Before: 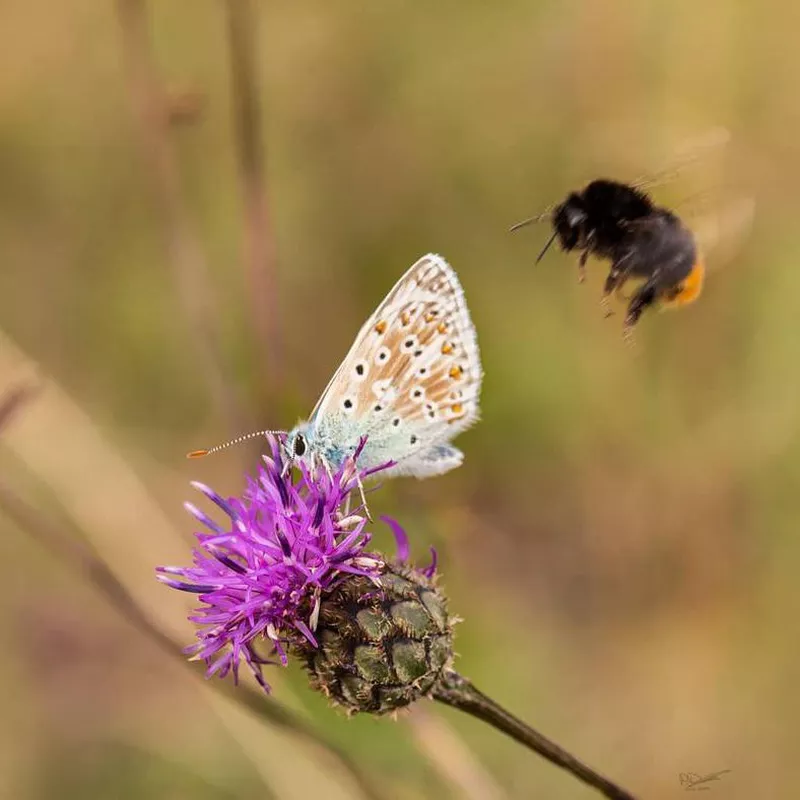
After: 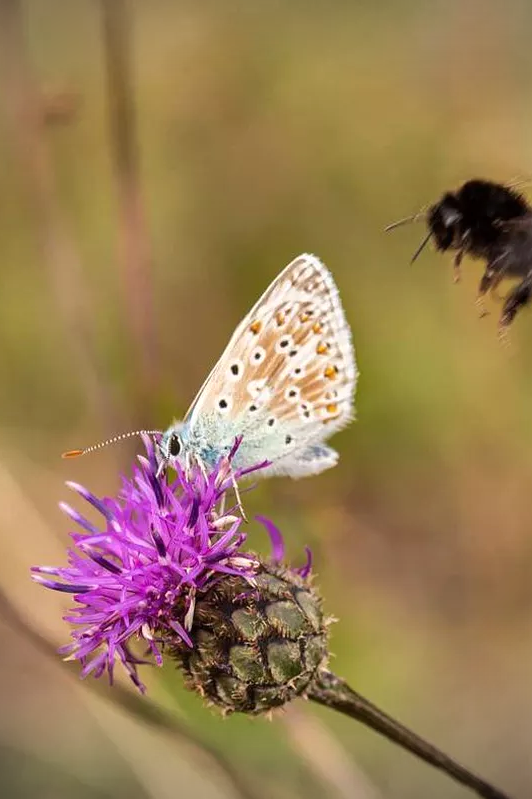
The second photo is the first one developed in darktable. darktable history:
vignetting: center (-0.032, -0.035)
crop and rotate: left 15.639%, right 17.774%
exposure: exposure 0.135 EV, compensate exposure bias true, compensate highlight preservation false
shadows and highlights: low approximation 0.01, soften with gaussian
